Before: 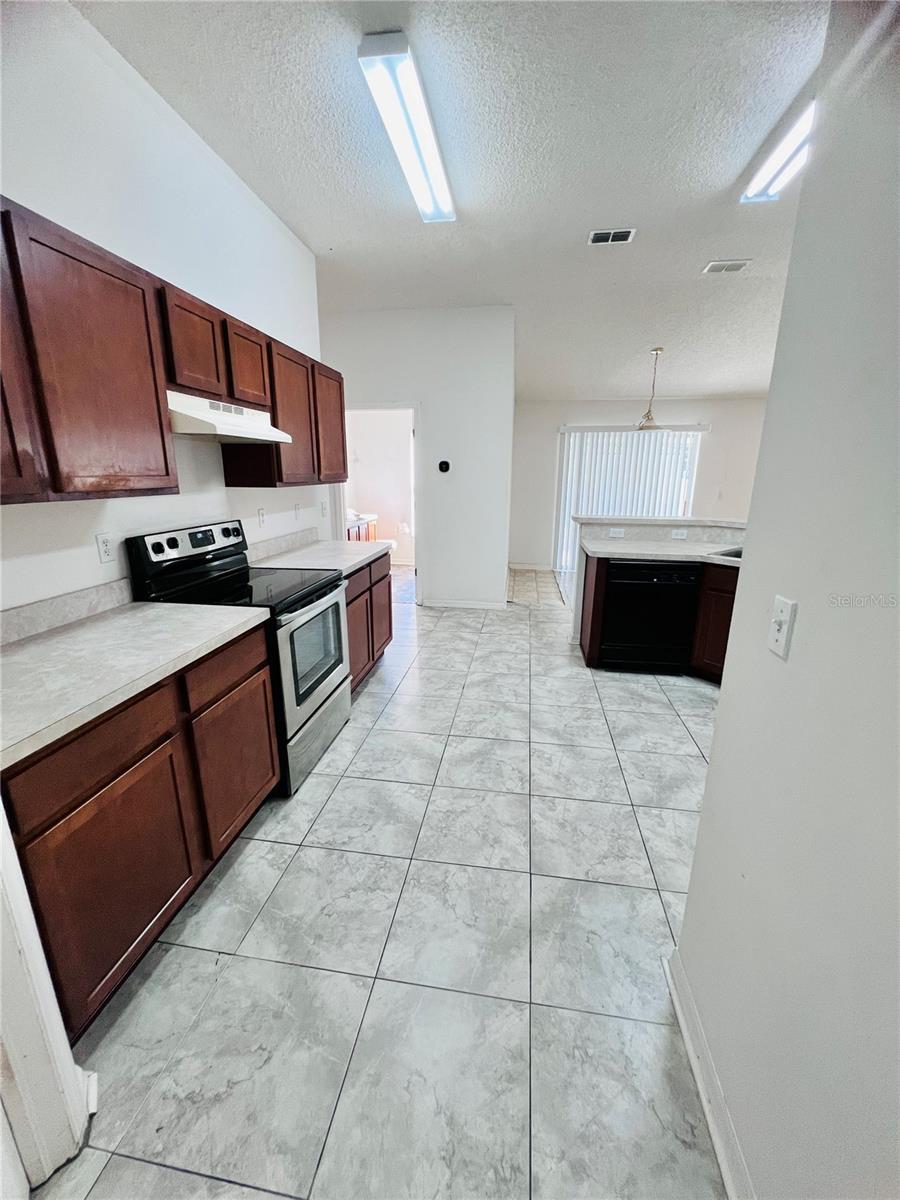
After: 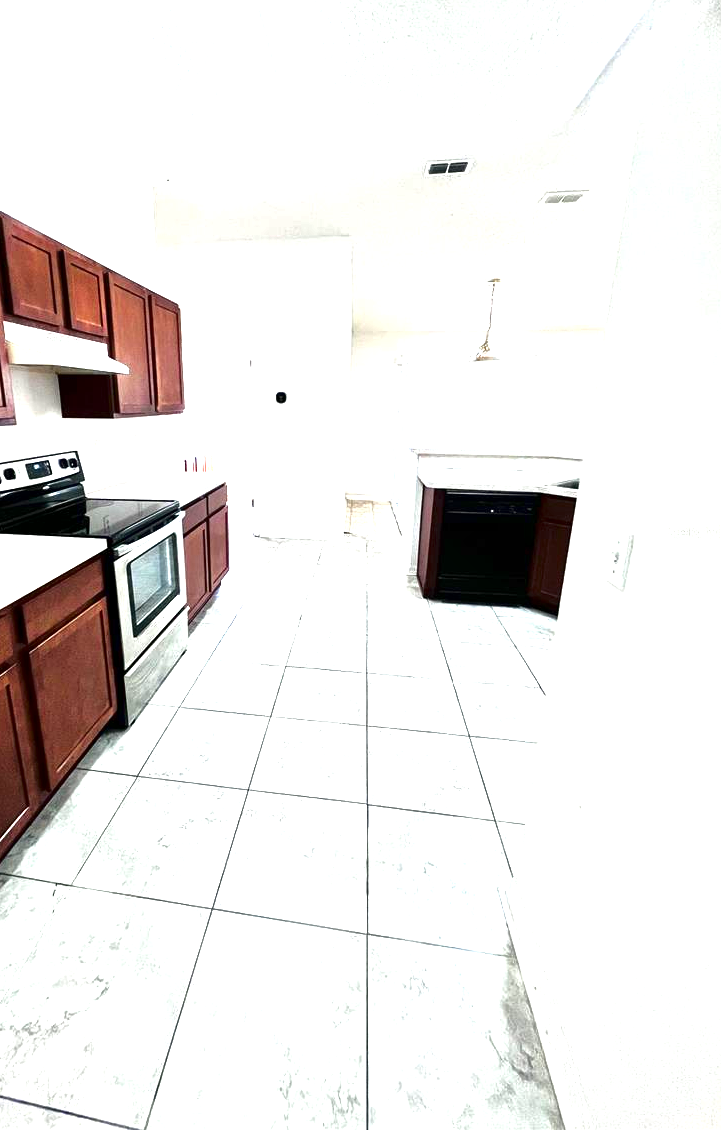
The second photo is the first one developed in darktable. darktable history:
exposure: black level correction 0, exposure 1.467 EV, compensate highlight preservation false
contrast brightness saturation: contrast 0.065, brightness -0.138, saturation 0.118
local contrast: mode bilateral grid, contrast 19, coarseness 49, detail 149%, midtone range 0.2
crop and rotate: left 18.14%, top 5.753%, right 1.686%
